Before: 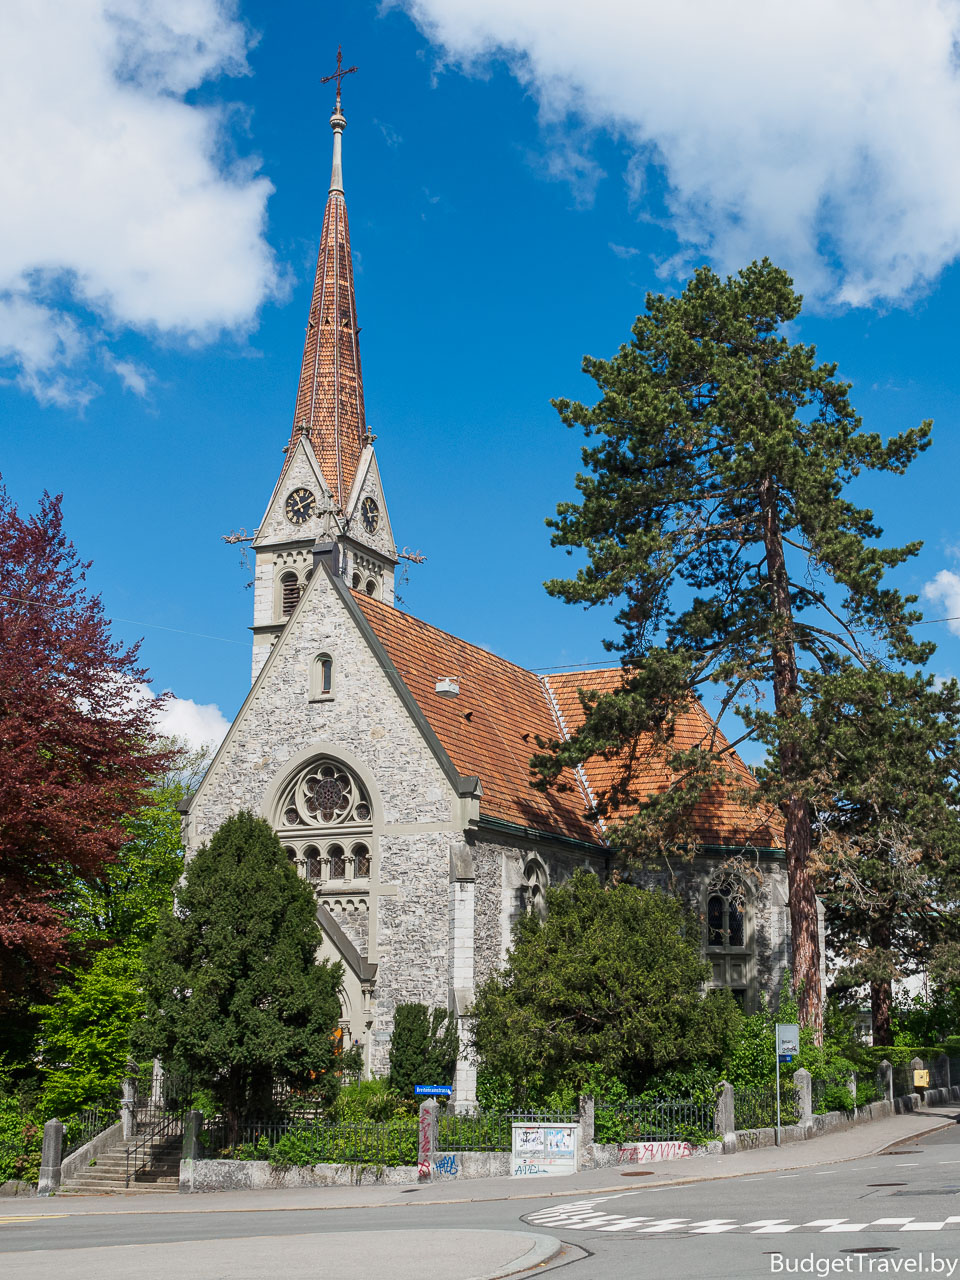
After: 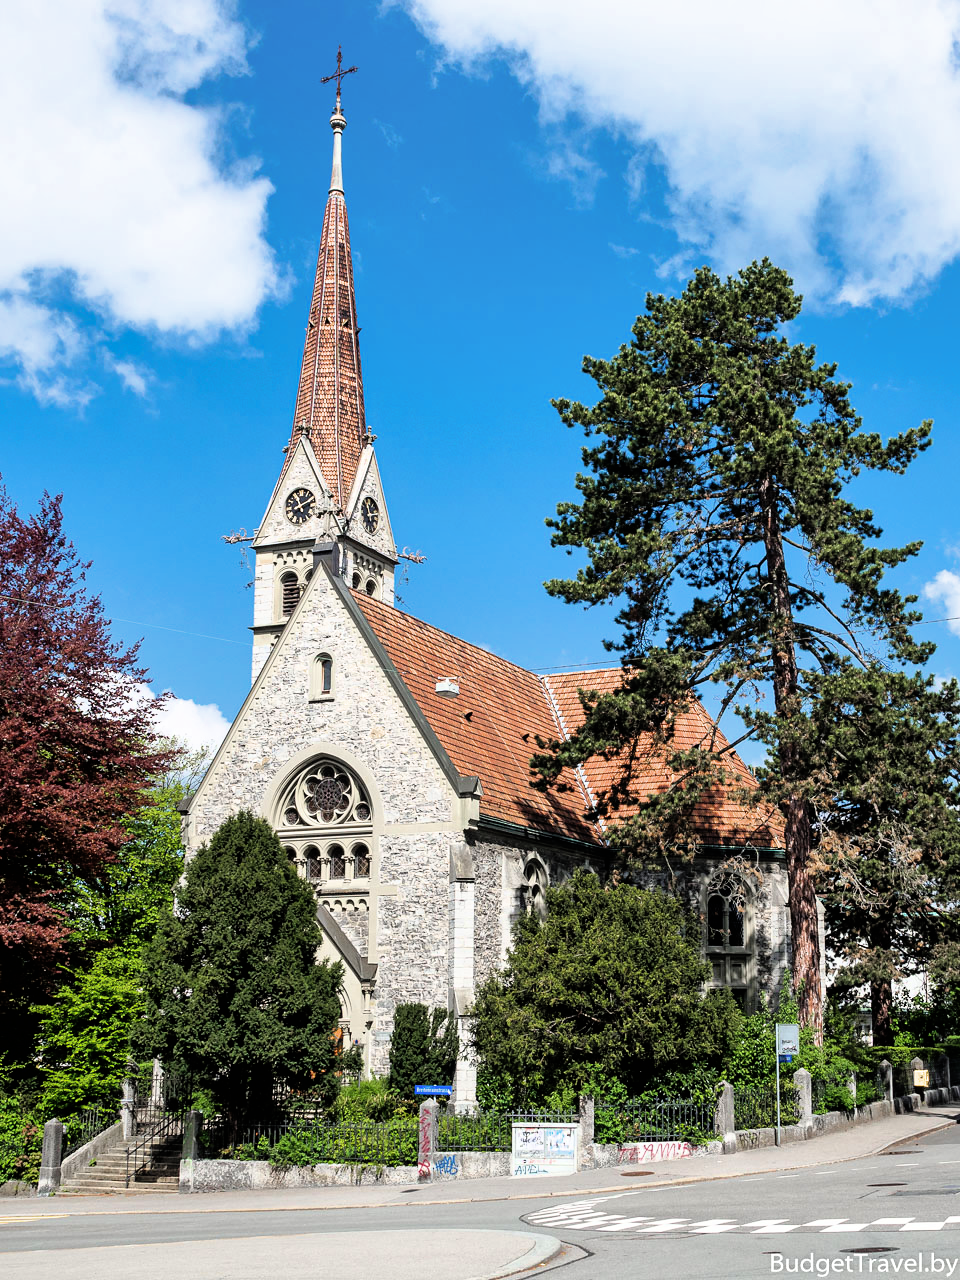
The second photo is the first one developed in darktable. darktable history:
exposure: black level correction 0, exposure 0.5 EV, compensate exposure bias true, compensate highlight preservation false
filmic rgb: black relative exposure -5.44 EV, white relative exposure 2.85 EV, dynamic range scaling -38.23%, hardness 4.01, contrast 1.594, highlights saturation mix -0.829%, color science v6 (2022)
shadows and highlights: on, module defaults
